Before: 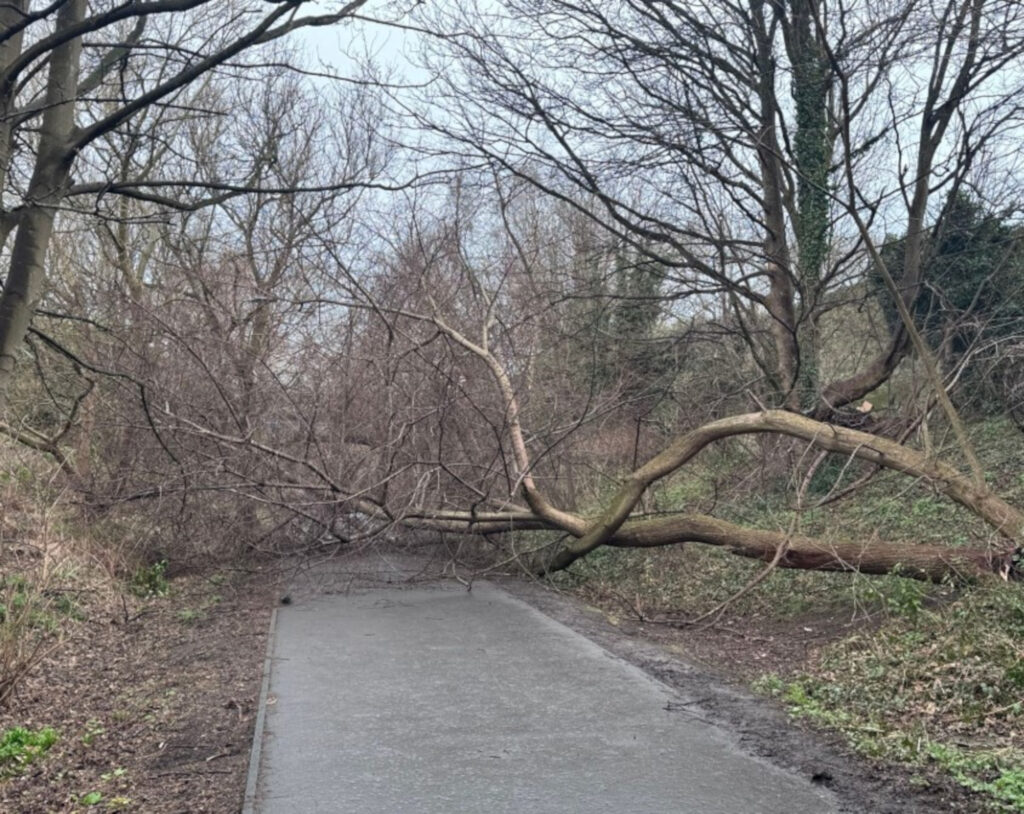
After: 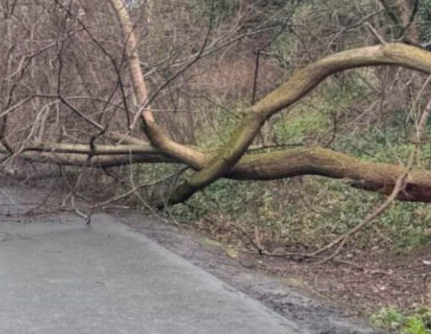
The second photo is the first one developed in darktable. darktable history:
crop: left 37.221%, top 45.169%, right 20.63%, bottom 13.777%
color balance rgb: perceptual saturation grading › global saturation 25%, perceptual brilliance grading › mid-tones 10%, perceptual brilliance grading › shadows 15%, global vibrance 20%
